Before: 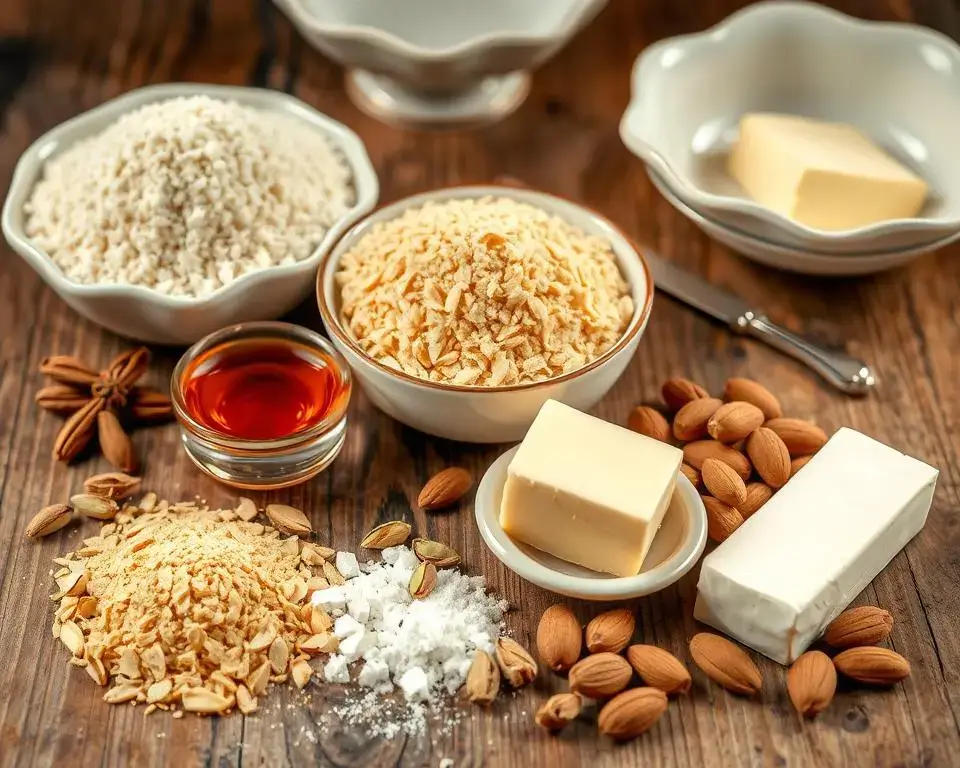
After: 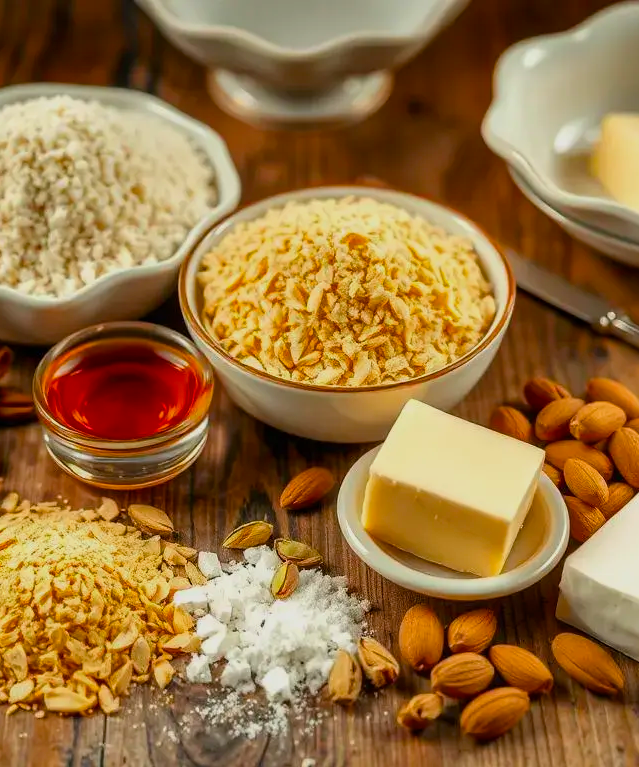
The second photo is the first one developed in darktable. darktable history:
color balance rgb: perceptual saturation grading › global saturation 25%, global vibrance 20%
crop and rotate: left 14.385%, right 18.948%
shadows and highlights: radius 121.13, shadows 21.4, white point adjustment -9.72, highlights -14.39, soften with gaussian
color correction: highlights a* 0.003, highlights b* -0.283
